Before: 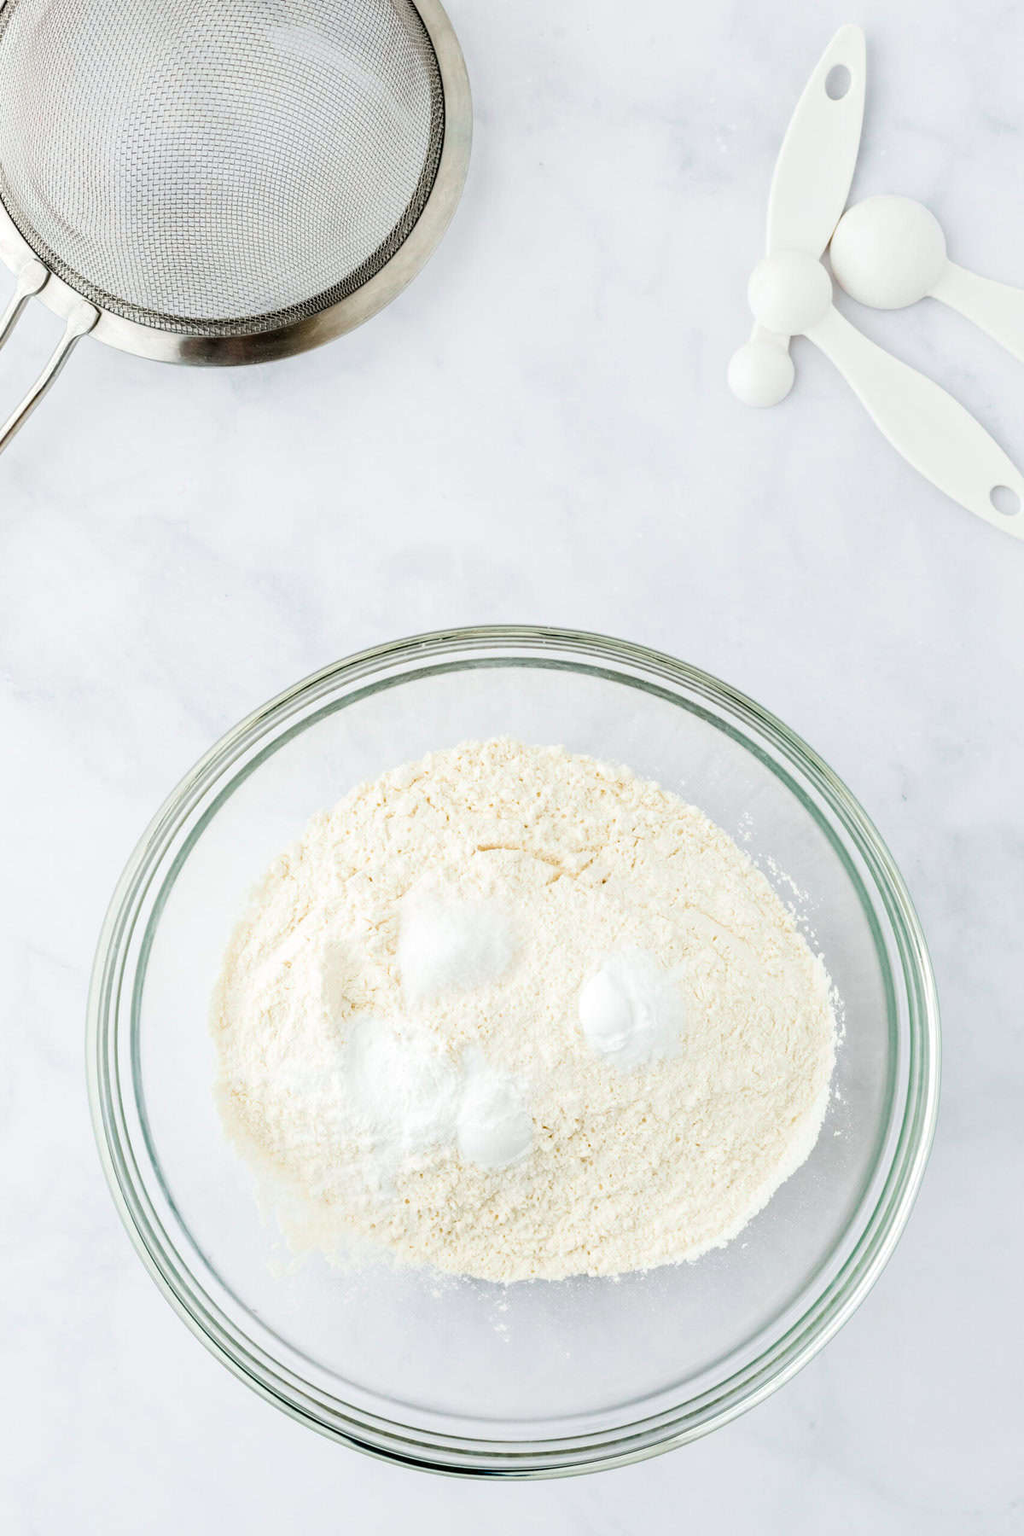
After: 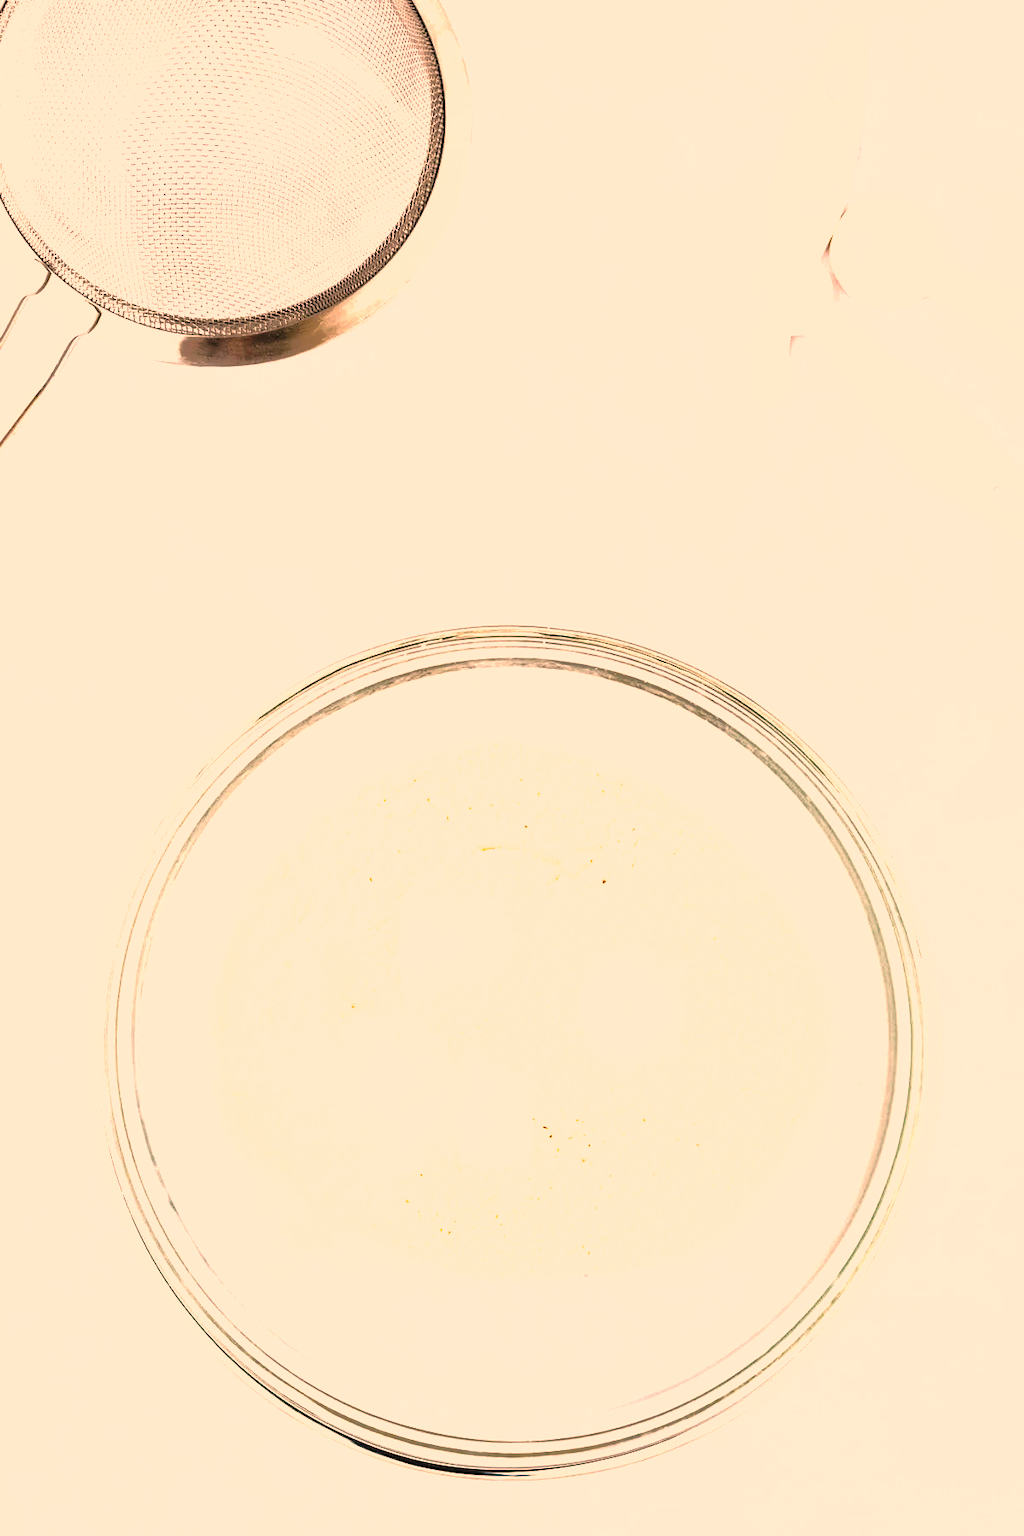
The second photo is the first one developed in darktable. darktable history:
tone curve: curves: ch0 [(0, 0) (0.003, 0.031) (0.011, 0.031) (0.025, 0.03) (0.044, 0.035) (0.069, 0.054) (0.1, 0.081) (0.136, 0.11) (0.177, 0.147) (0.224, 0.209) (0.277, 0.283) (0.335, 0.369) (0.399, 0.44) (0.468, 0.517) (0.543, 0.601) (0.623, 0.684) (0.709, 0.766) (0.801, 0.846) (0.898, 0.927) (1, 1)], preserve colors none
shadows and highlights: on, module defaults
color correction: highlights a* 40, highlights b* 40, saturation 0.69
exposure: black level correction 0, exposure 1.1 EV, compensate exposure bias true, compensate highlight preservation false
